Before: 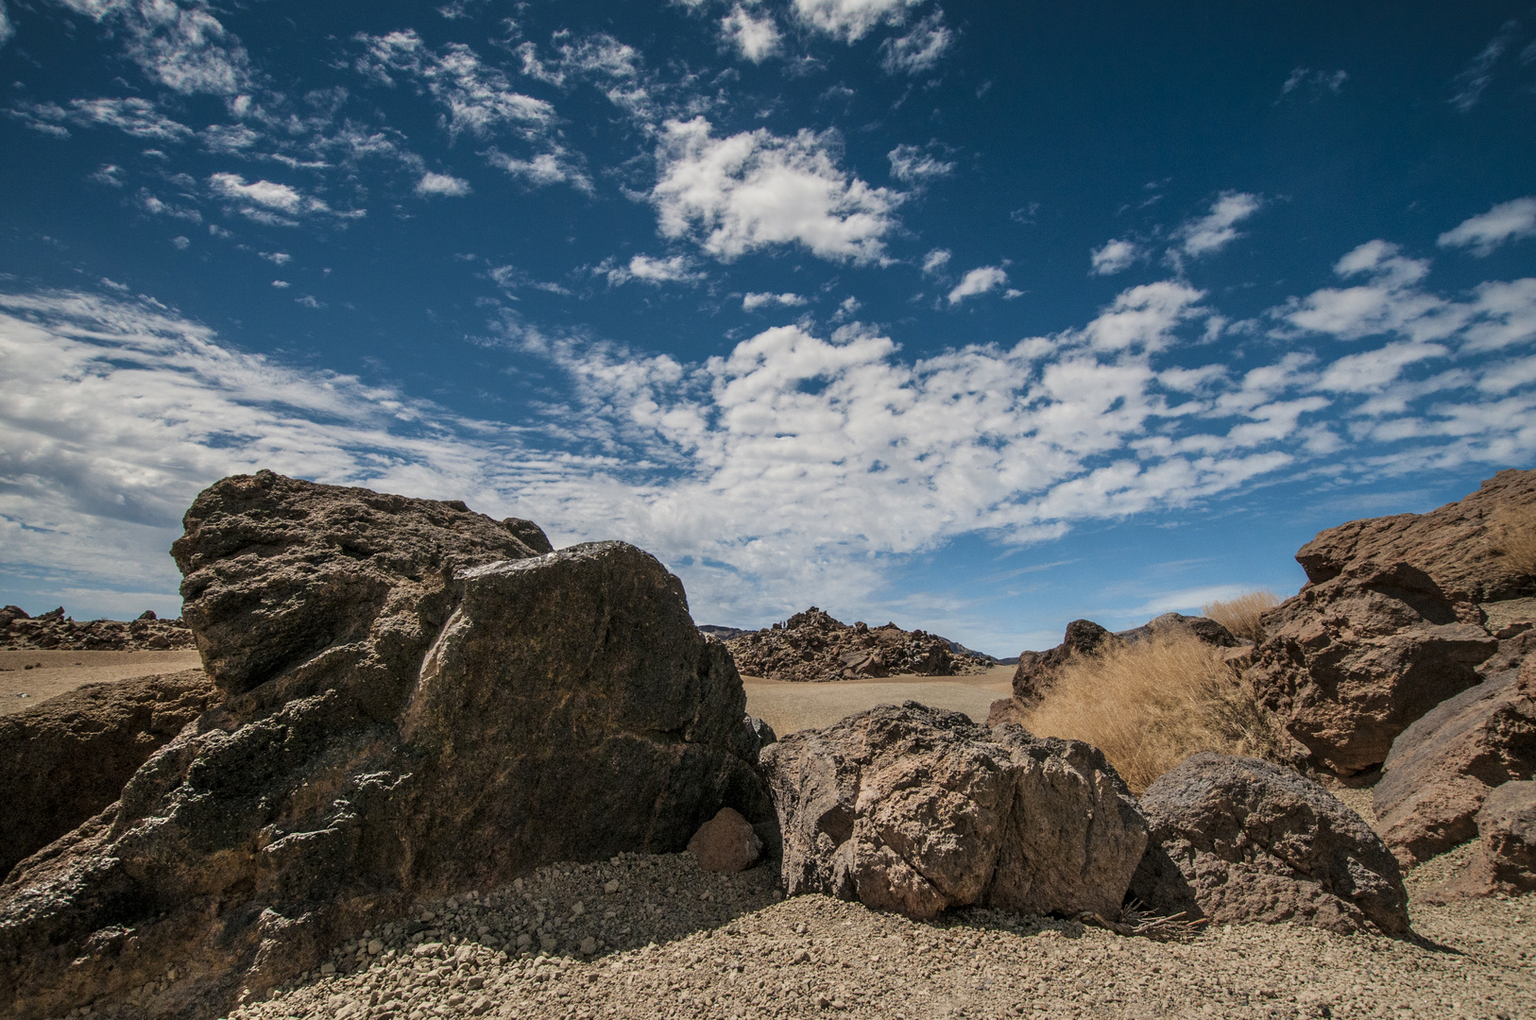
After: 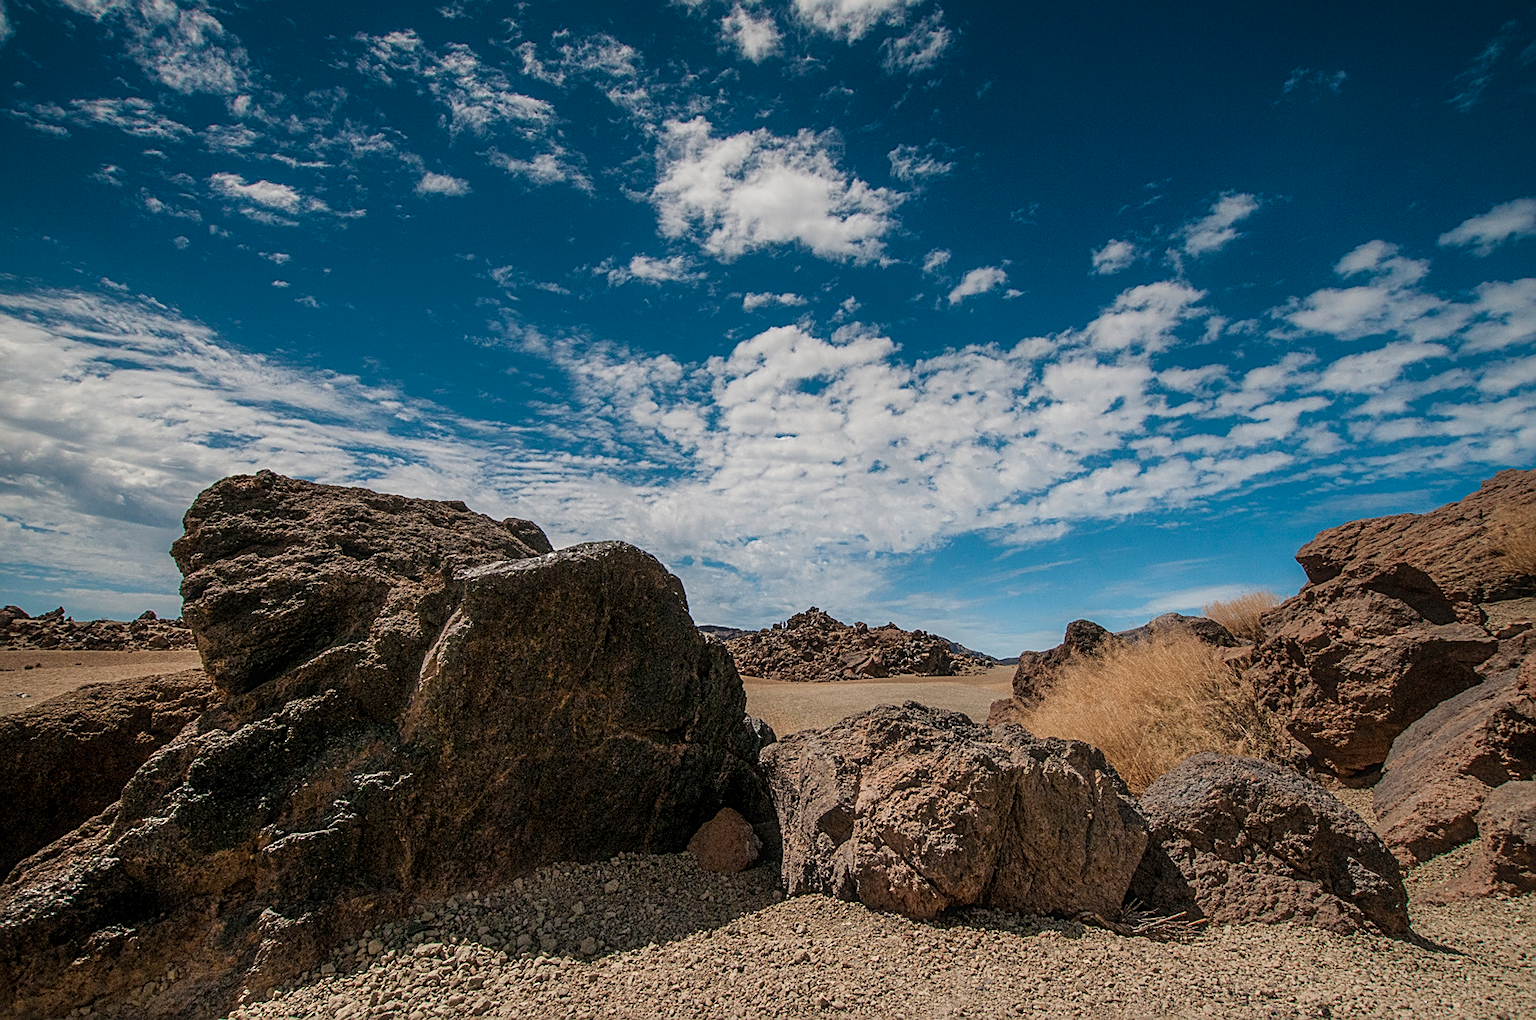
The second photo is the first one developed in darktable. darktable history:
contrast equalizer: y [[0.5, 0.486, 0.447, 0.446, 0.489, 0.5], [0.5 ×6], [0.5 ×6], [0 ×6], [0 ×6]]
sharpen: on, module defaults
local contrast: highlights 100%, shadows 100%, detail 120%, midtone range 0.2
base curve: curves: ch0 [(0, 0) (0.303, 0.277) (1, 1)]
white balance: emerald 1
